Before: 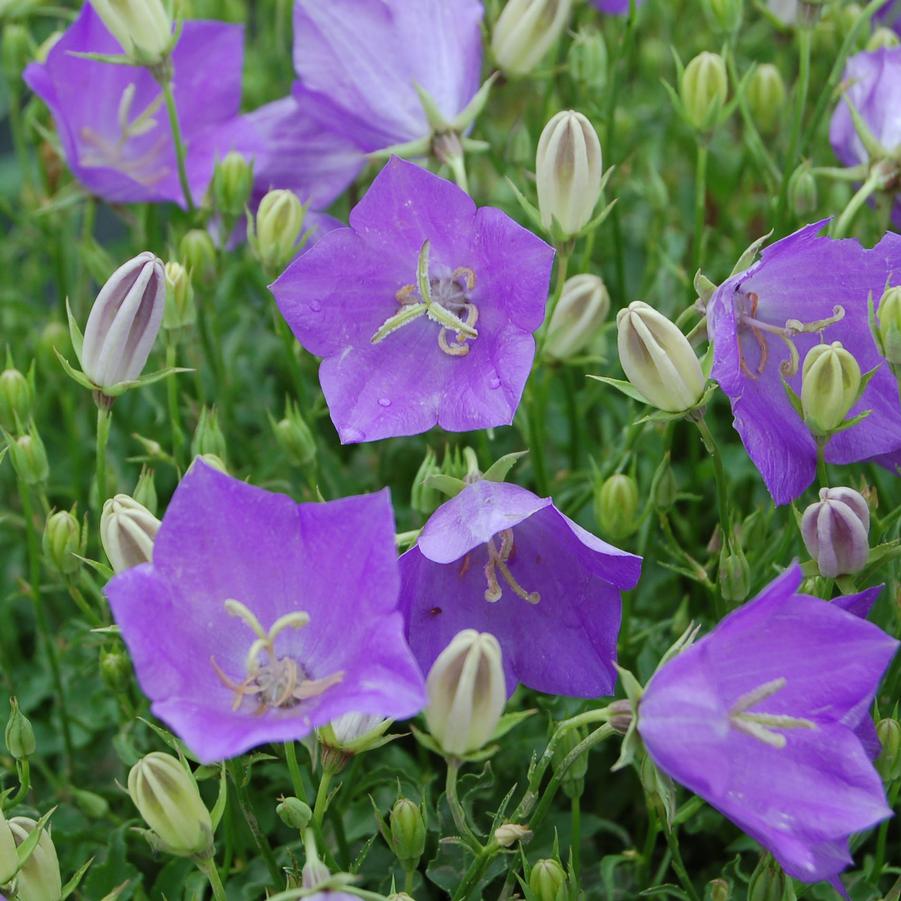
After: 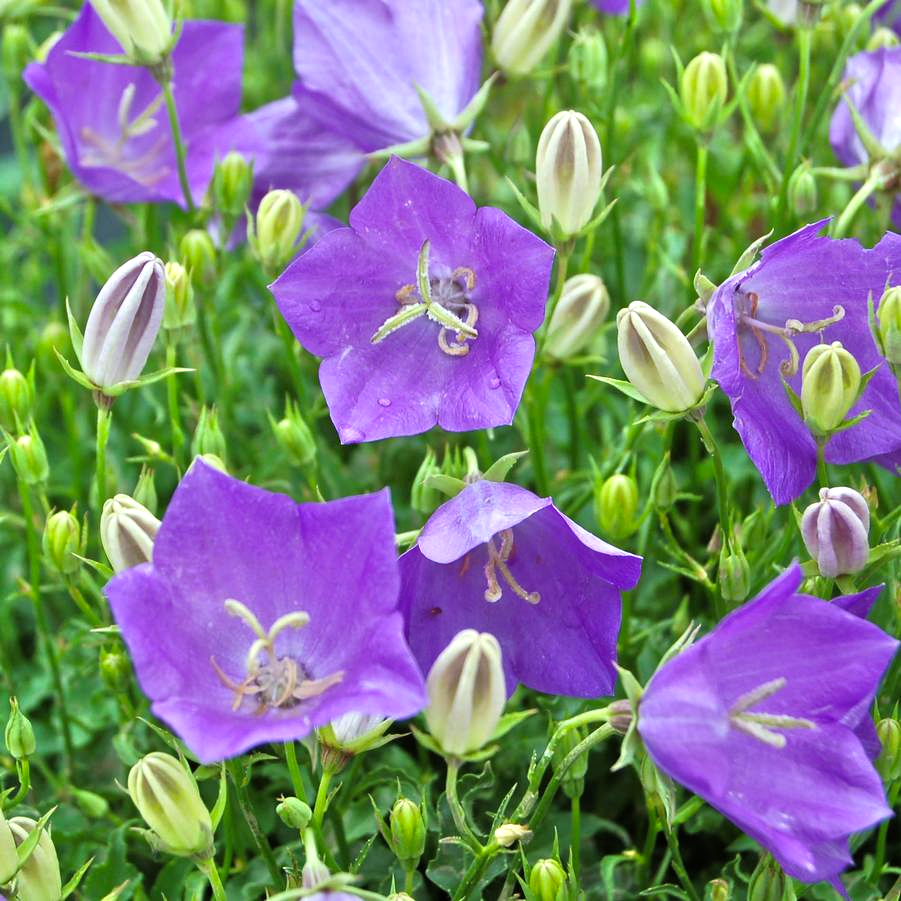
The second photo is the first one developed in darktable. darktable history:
tone equalizer: -7 EV 0.15 EV, -6 EV 0.6 EV, -5 EV 1.15 EV, -4 EV 1.33 EV, -3 EV 1.15 EV, -2 EV 0.6 EV, -1 EV 0.15 EV, mask exposure compensation -0.5 EV
color balance rgb: perceptual brilliance grading › highlights 14.29%, perceptual brilliance grading › mid-tones -5.92%, perceptual brilliance grading › shadows -26.83%, global vibrance 31.18%
